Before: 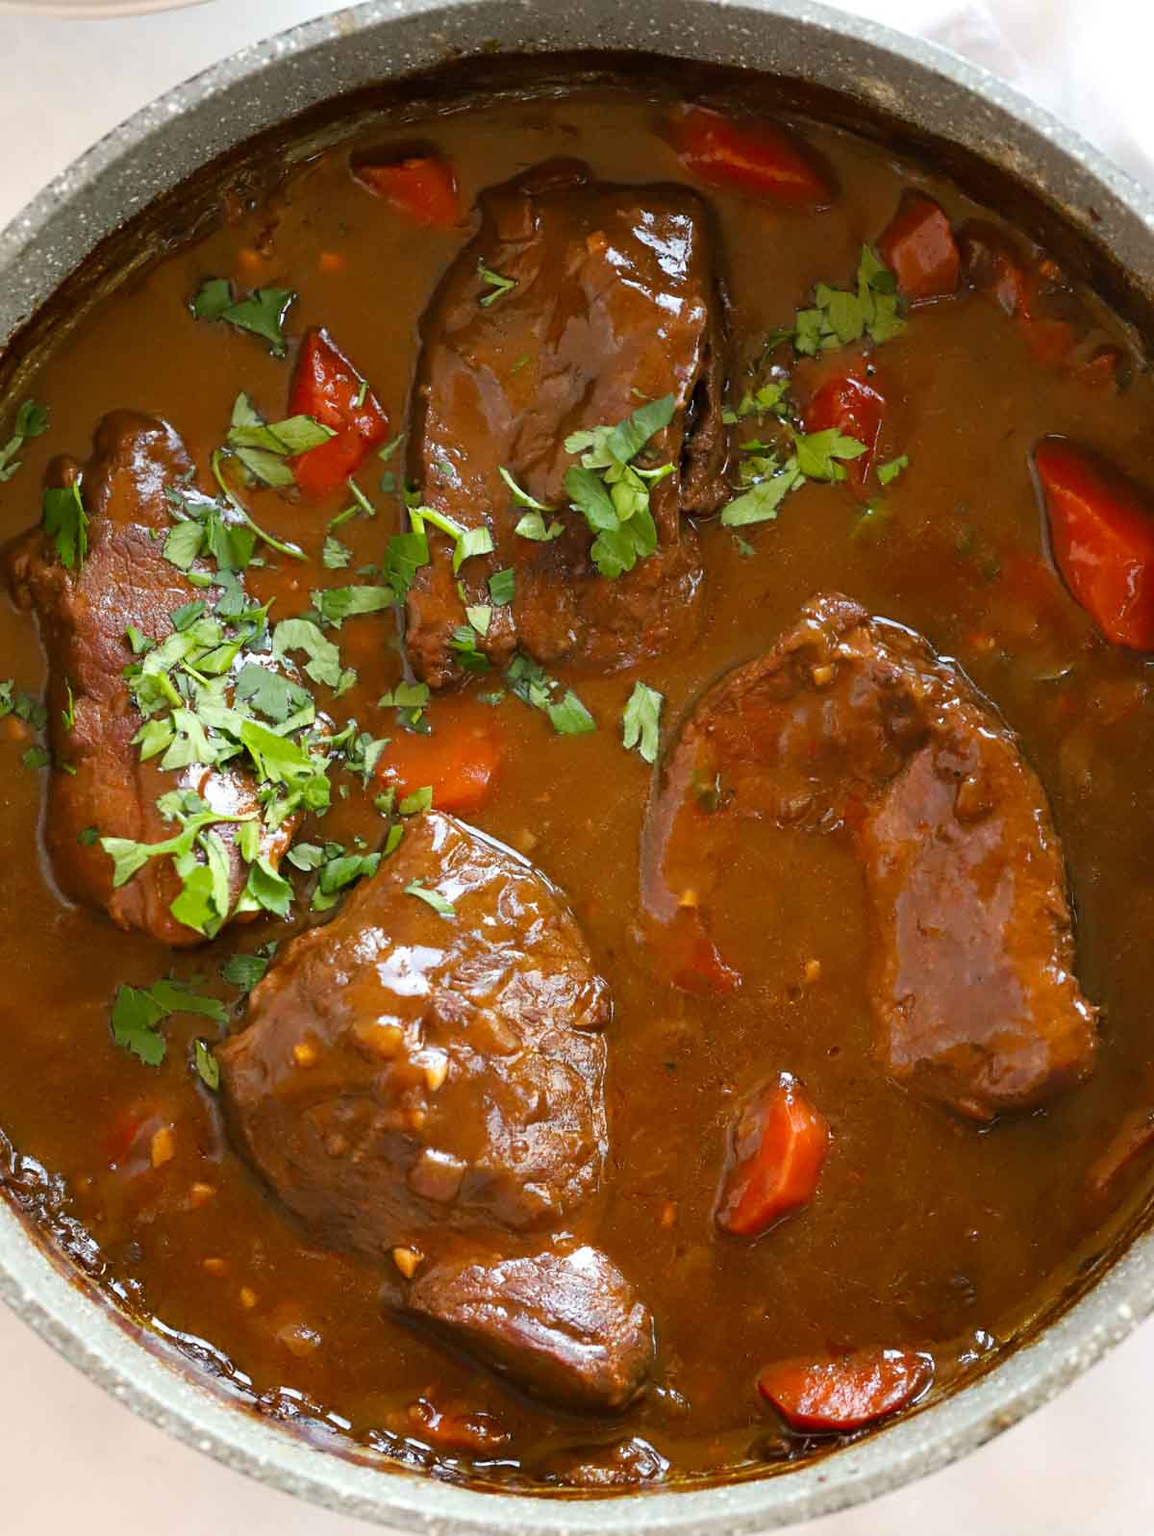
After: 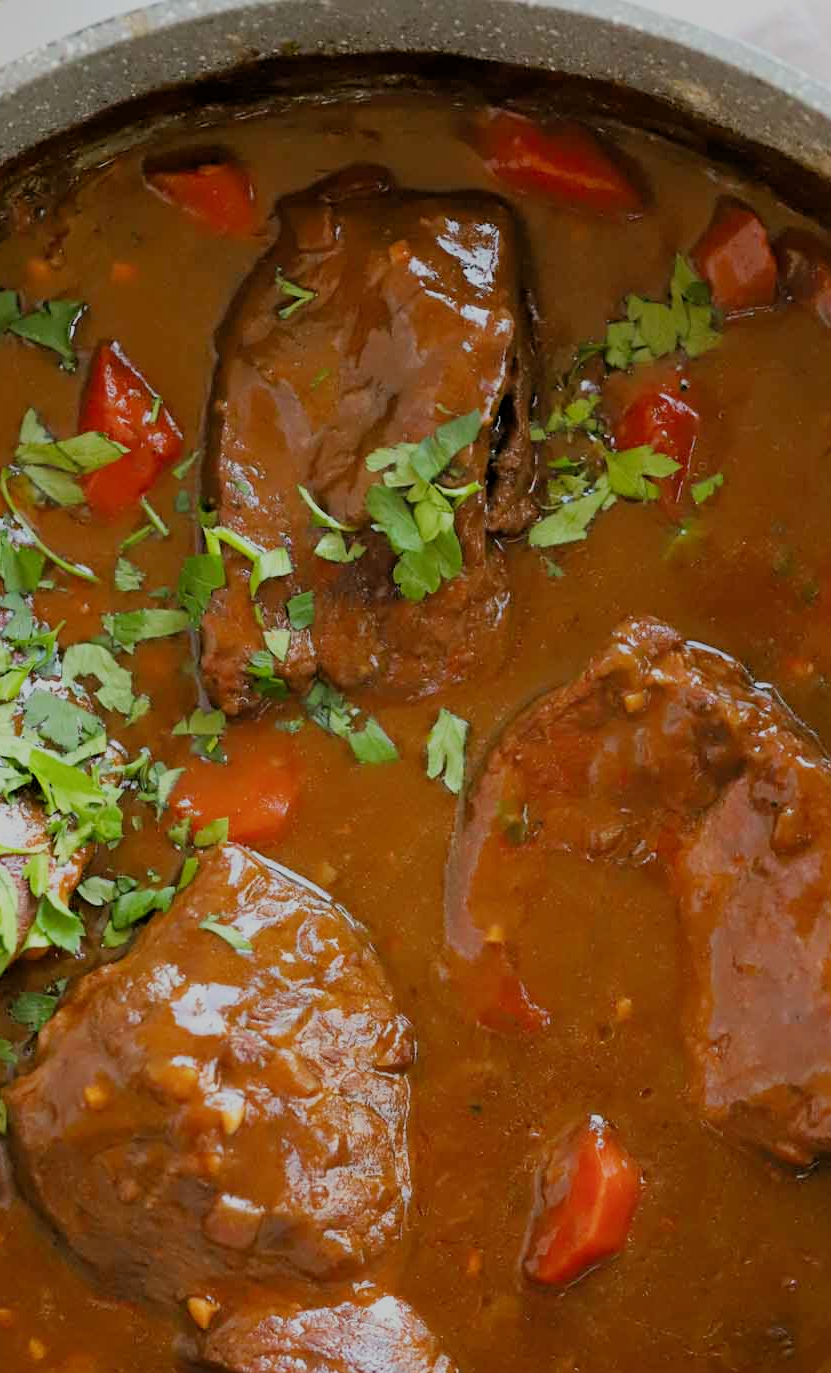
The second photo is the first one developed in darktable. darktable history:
crop: left 18.479%, right 12.2%, bottom 13.971%
filmic rgb: black relative exposure -8.79 EV, white relative exposure 4.98 EV, threshold 3 EV, target black luminance 0%, hardness 3.77, latitude 66.33%, contrast 0.822, shadows ↔ highlights balance 20%, color science v5 (2021), contrast in shadows safe, contrast in highlights safe, enable highlight reconstruction true
